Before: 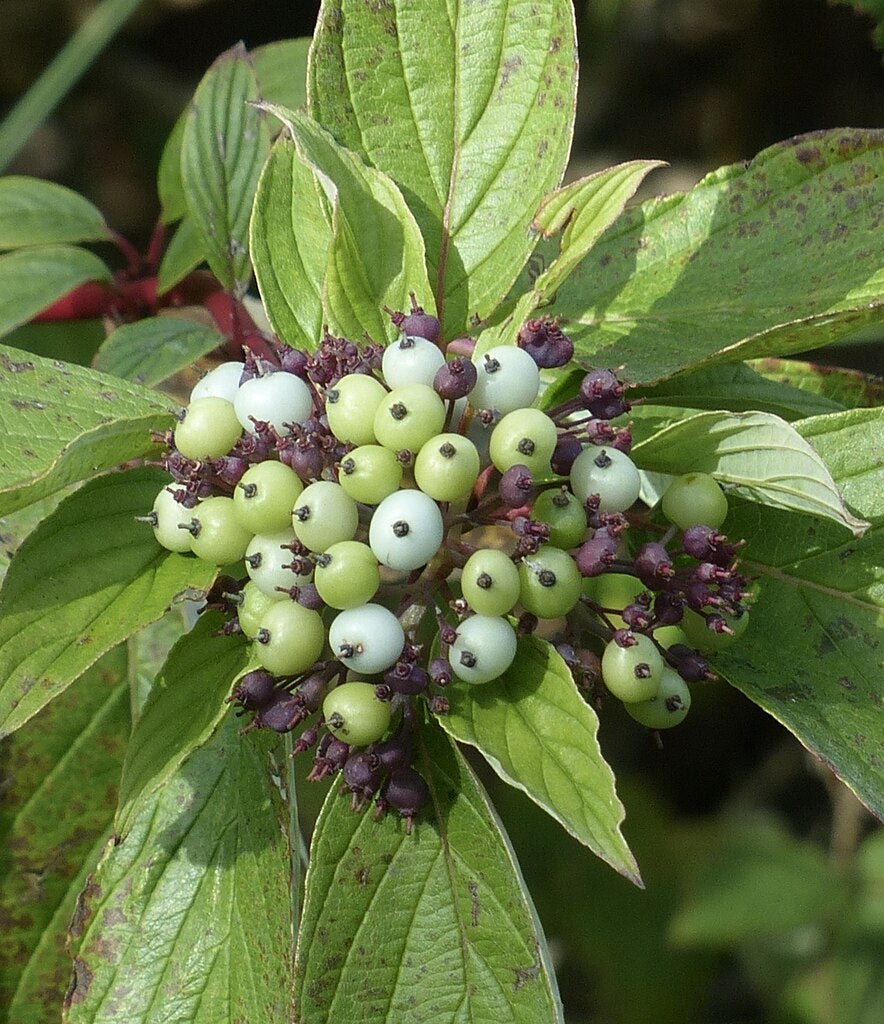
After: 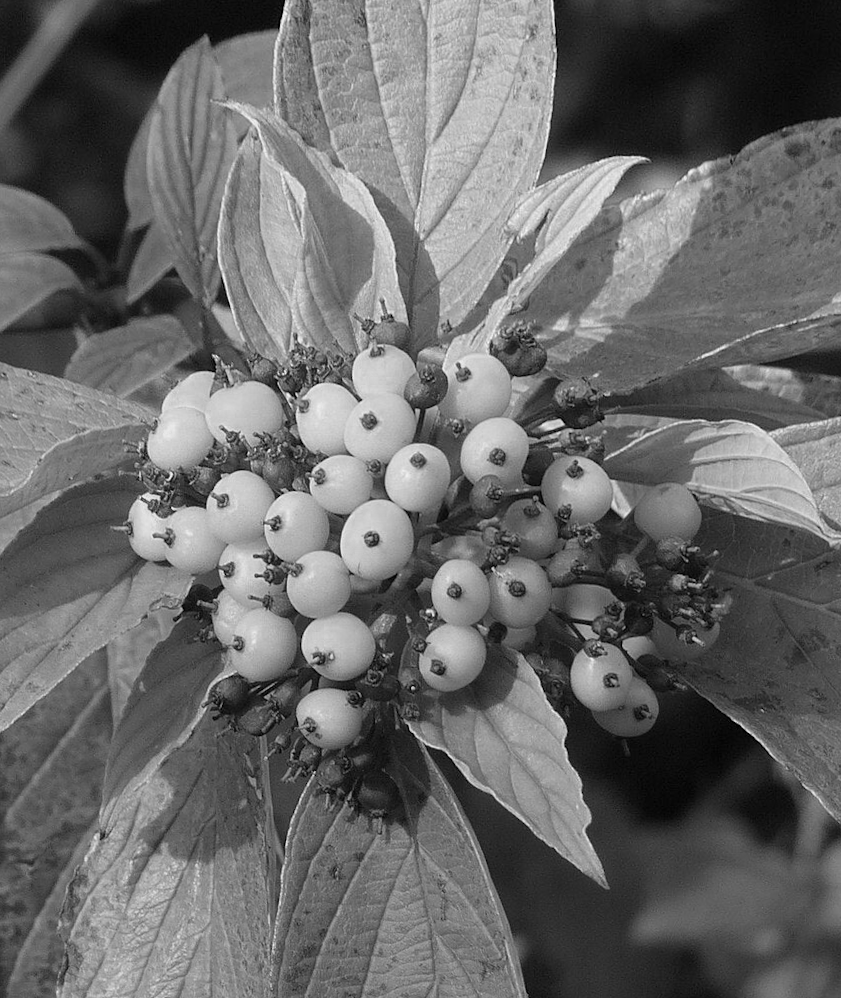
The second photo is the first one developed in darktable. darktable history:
tone equalizer: on, module defaults
rotate and perspective: rotation 0.074°, lens shift (vertical) 0.096, lens shift (horizontal) -0.041, crop left 0.043, crop right 0.952, crop top 0.024, crop bottom 0.979
white balance: red 0.948, green 1.02, blue 1.176
color zones: curves: ch0 [(0.002, 0.593) (0.143, 0.417) (0.285, 0.541) (0.455, 0.289) (0.608, 0.327) (0.727, 0.283) (0.869, 0.571) (1, 0.603)]; ch1 [(0, 0) (0.143, 0) (0.286, 0) (0.429, 0) (0.571, 0) (0.714, 0) (0.857, 0)]
